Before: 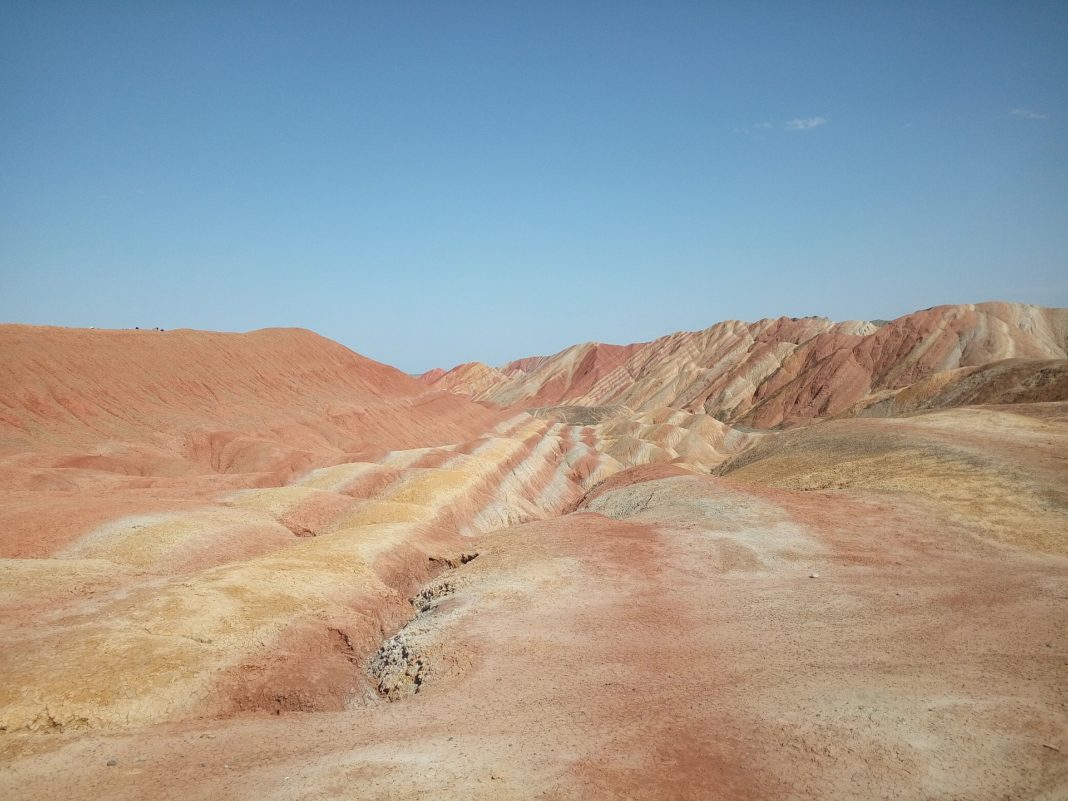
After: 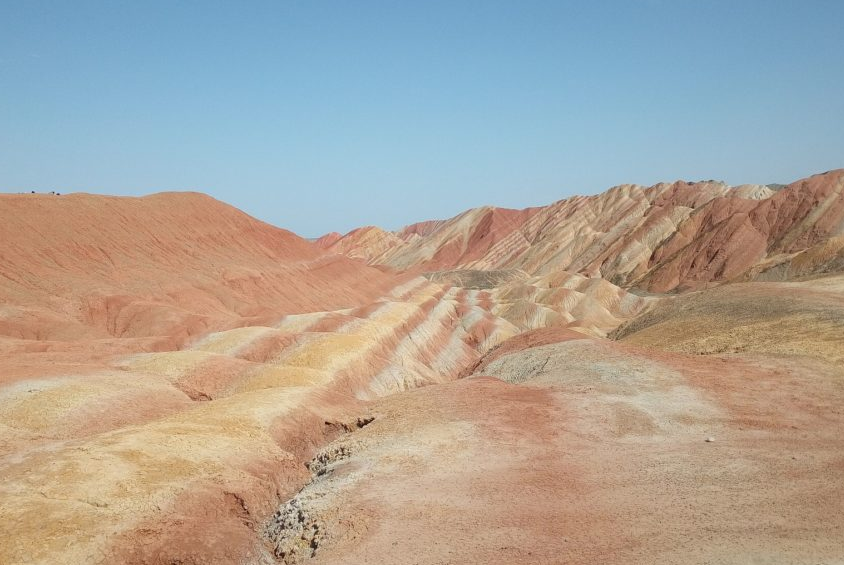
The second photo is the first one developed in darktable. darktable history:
crop: left 9.758%, top 17.053%, right 11.14%, bottom 12.408%
